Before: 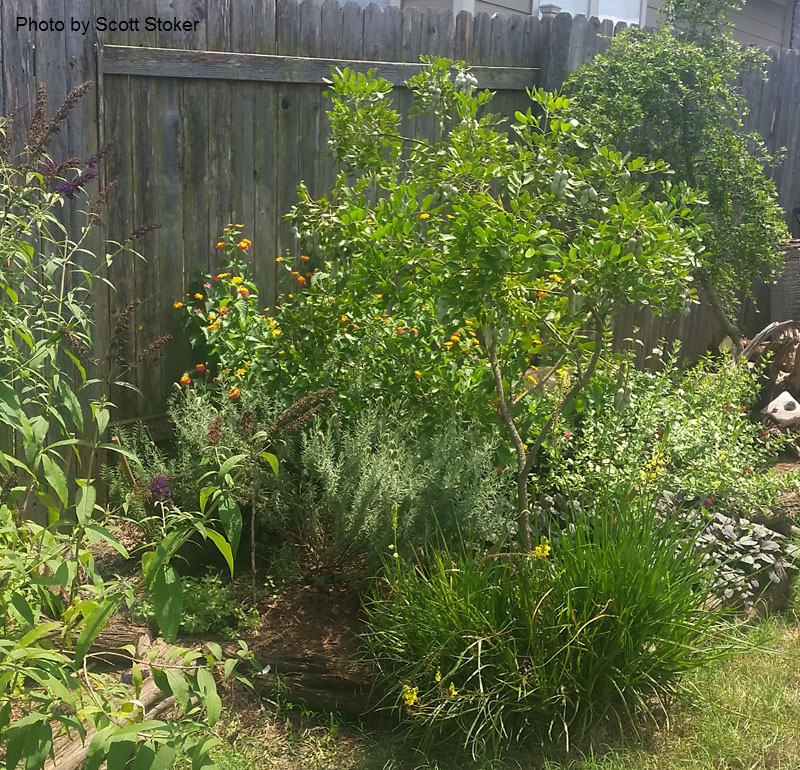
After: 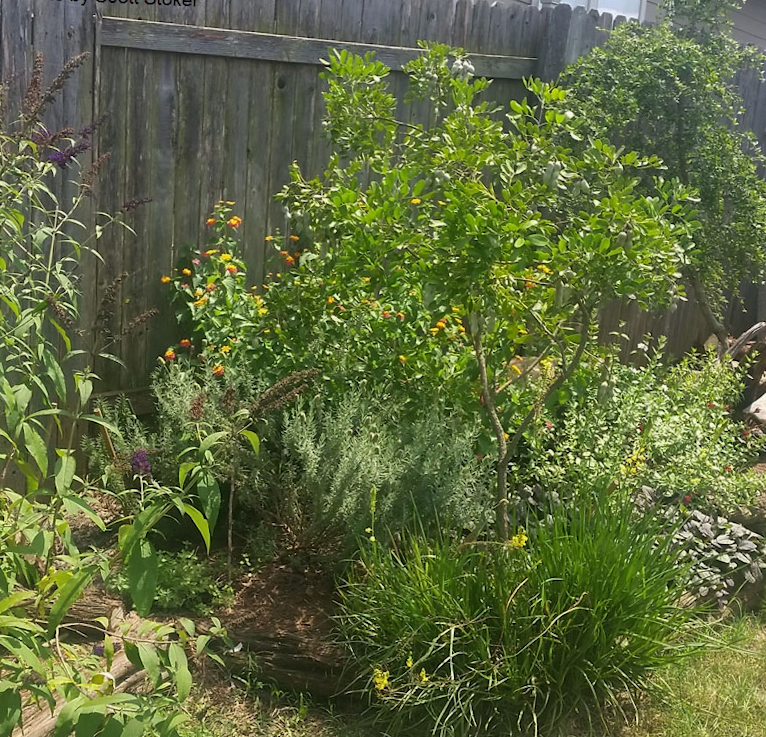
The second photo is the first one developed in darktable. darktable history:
shadows and highlights: white point adjustment 0.089, highlights -70.36, soften with gaussian
tone equalizer: on, module defaults
crop and rotate: angle -2.46°
exposure: black level correction 0.002, exposure -0.102 EV, compensate exposure bias true, compensate highlight preservation false
